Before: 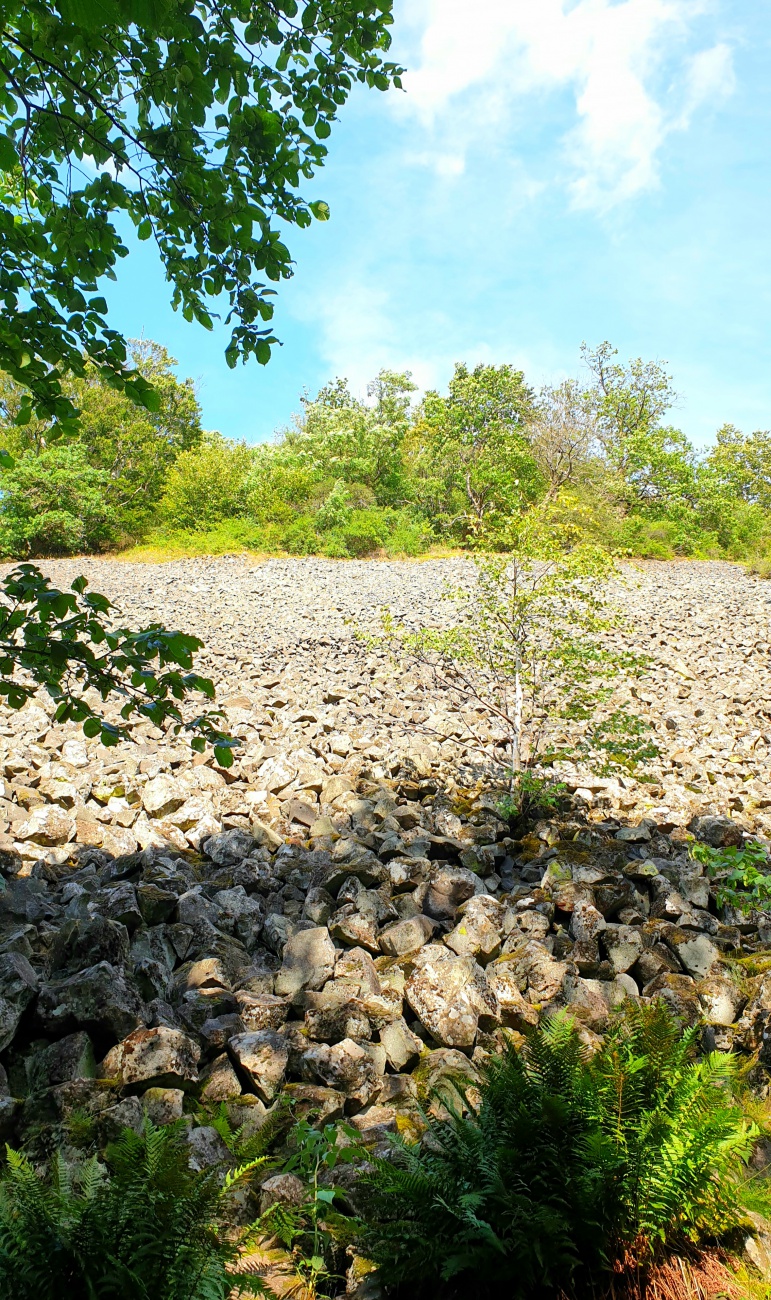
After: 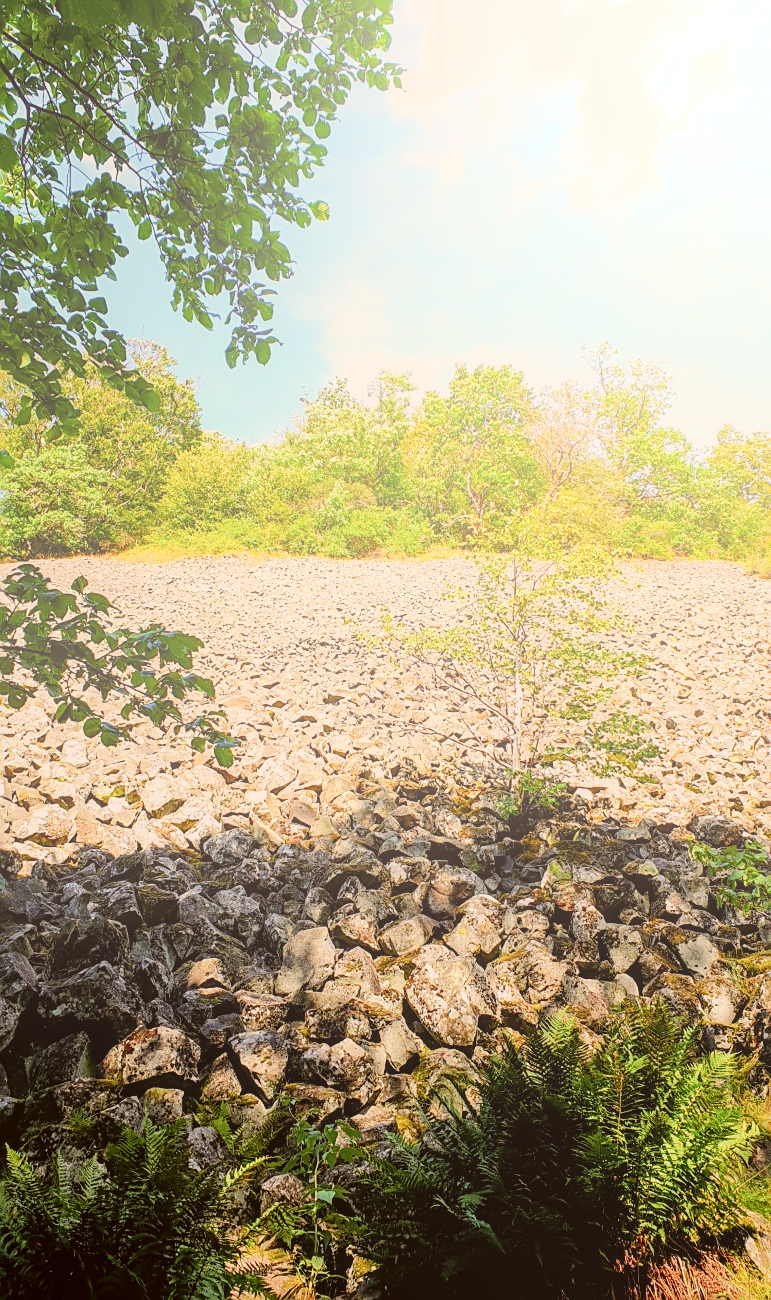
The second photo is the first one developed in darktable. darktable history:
bloom: size 38%, threshold 95%, strength 30%
sharpen: on, module defaults
color correction: highlights a* 6.27, highlights b* 8.19, shadows a* 5.94, shadows b* 7.23, saturation 0.9
color balance rgb: shadows lift › chroma 1%, shadows lift › hue 28.8°, power › hue 60°, highlights gain › chroma 1%, highlights gain › hue 60°, global offset › luminance 0.25%, perceptual saturation grading › highlights -20%, perceptual saturation grading › shadows 20%, perceptual brilliance grading › highlights 10%, perceptual brilliance grading › shadows -5%, global vibrance 19.67%
local contrast: detail 130%
filmic rgb: black relative exposure -7.65 EV, white relative exposure 4.56 EV, hardness 3.61, contrast 1.05
